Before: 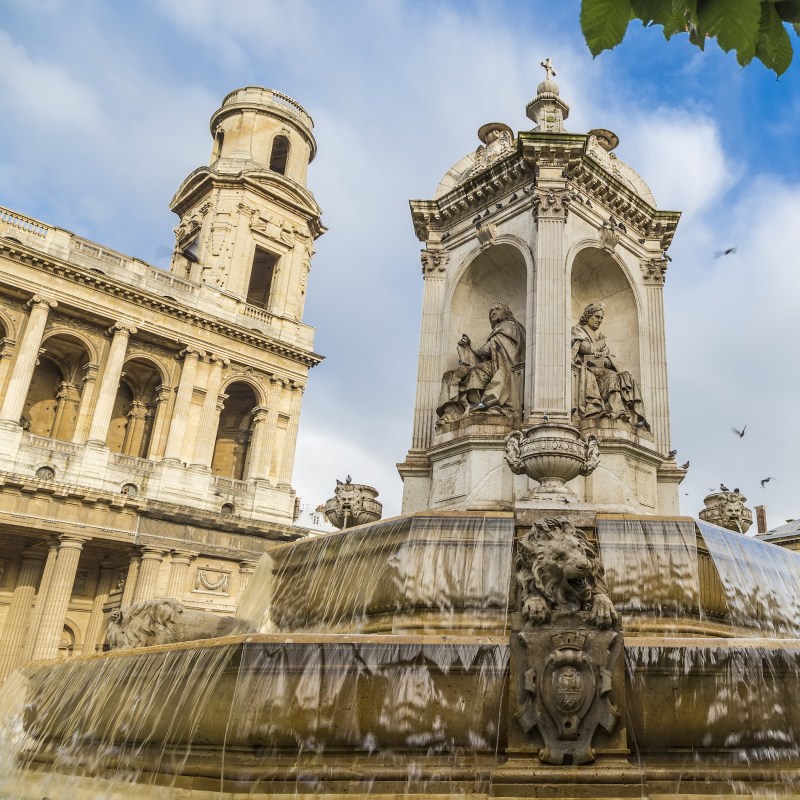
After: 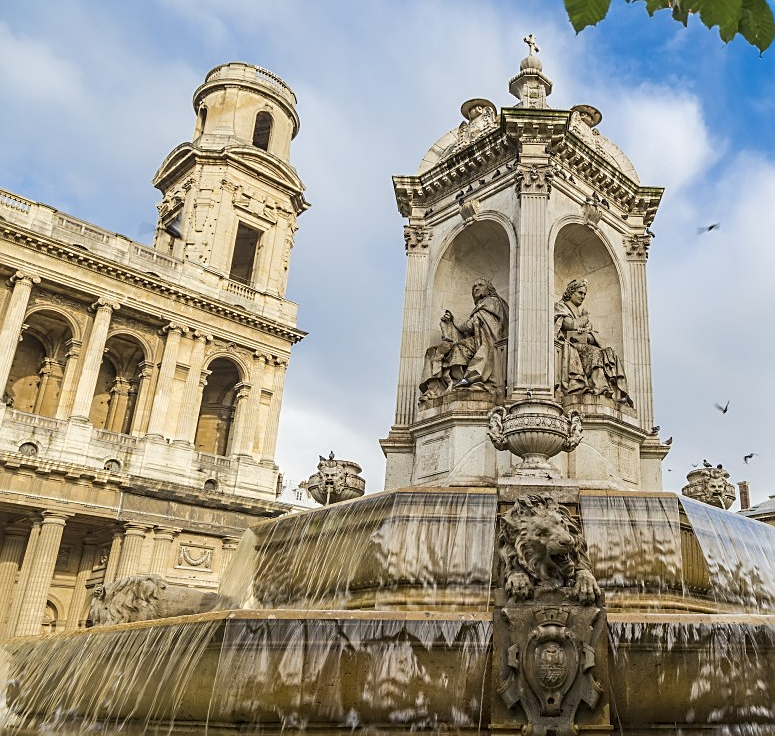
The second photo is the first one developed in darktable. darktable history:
sharpen: on, module defaults
crop: left 2.183%, top 3.078%, right 0.831%, bottom 4.916%
